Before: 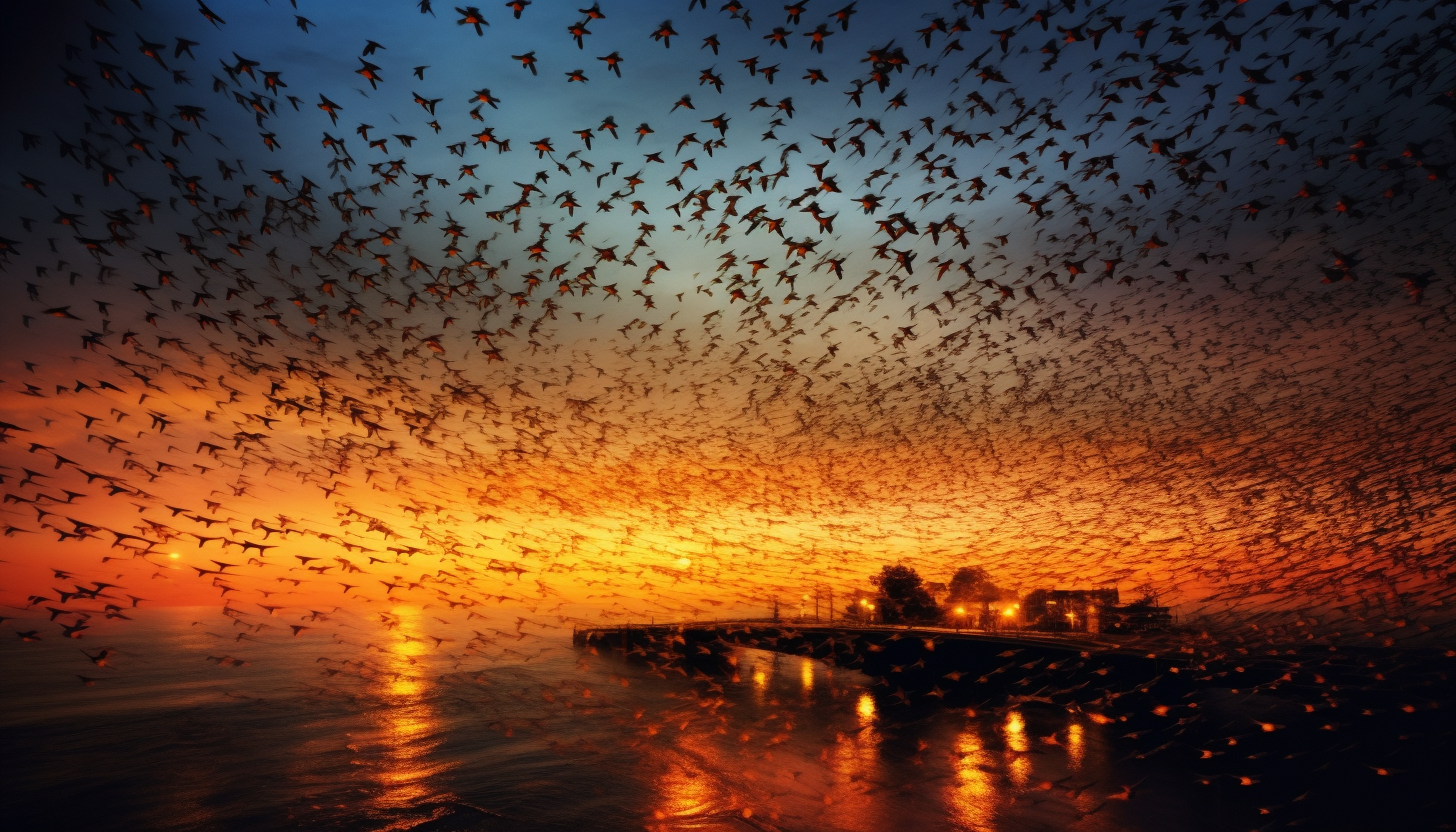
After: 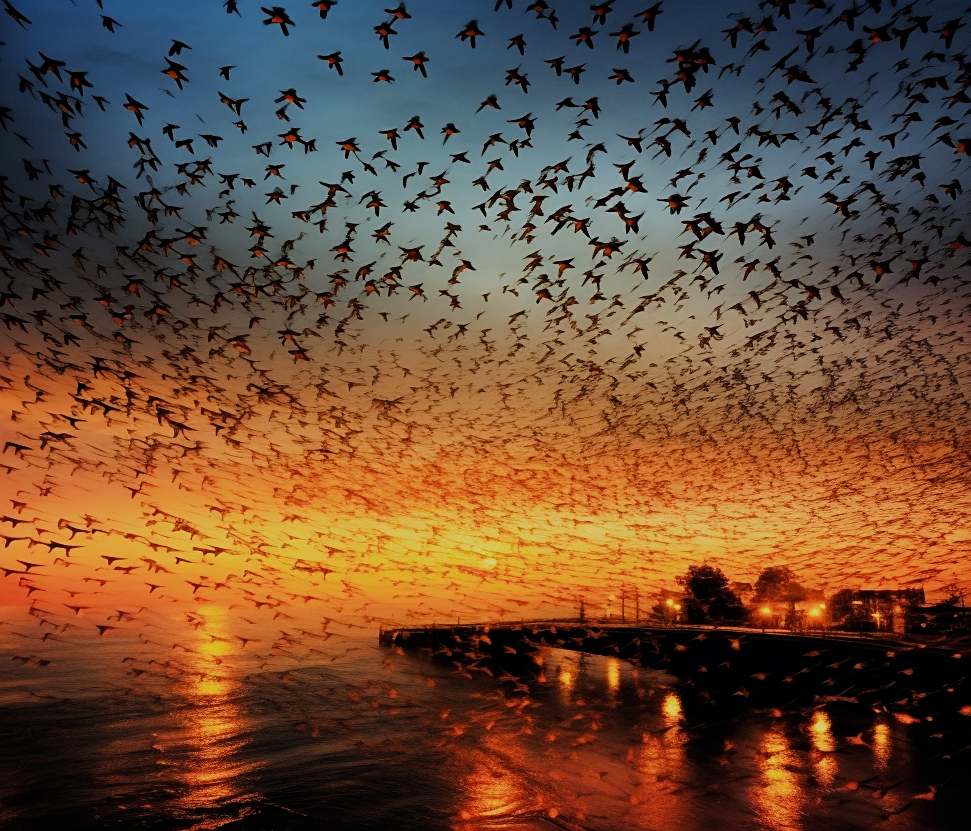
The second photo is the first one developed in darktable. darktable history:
filmic rgb: black relative exposure -7.65 EV, white relative exposure 4.56 EV, hardness 3.61
sharpen: on, module defaults
crop and rotate: left 13.336%, right 19.96%
